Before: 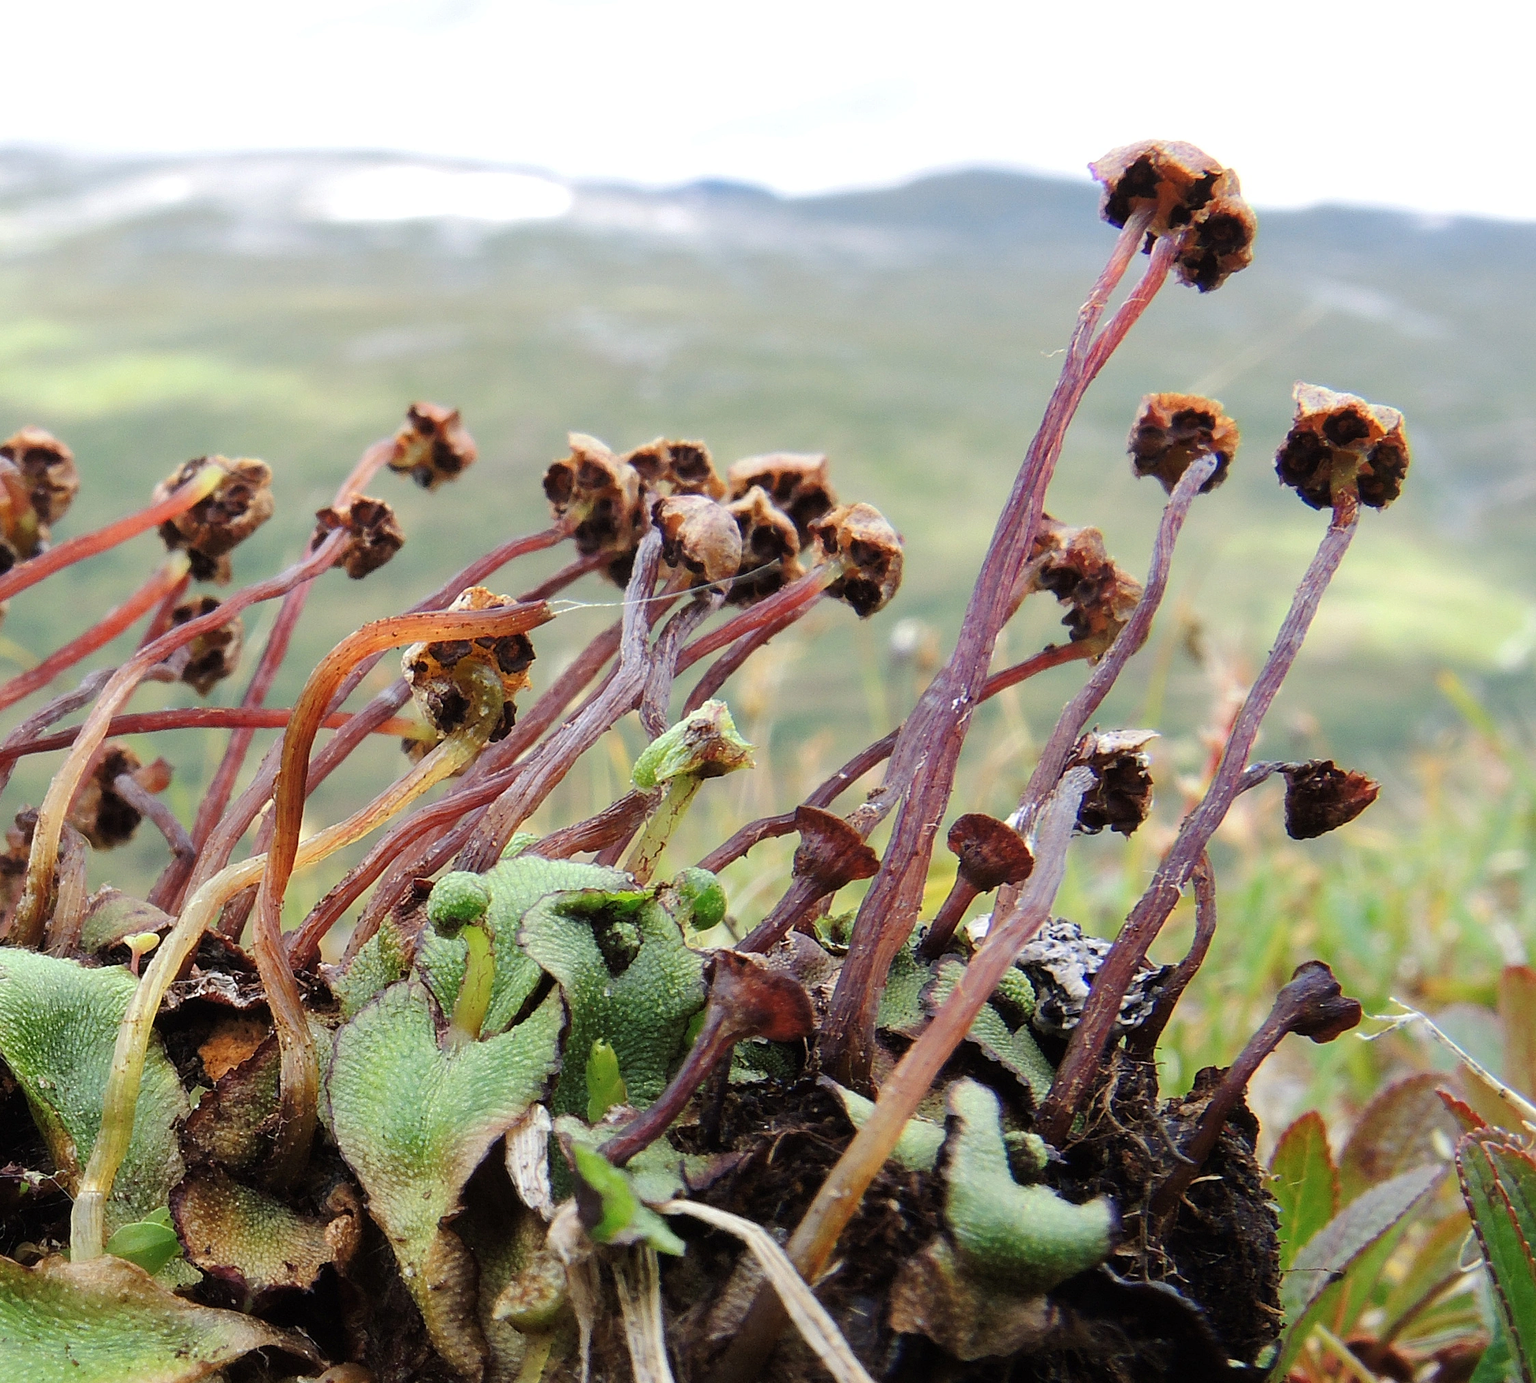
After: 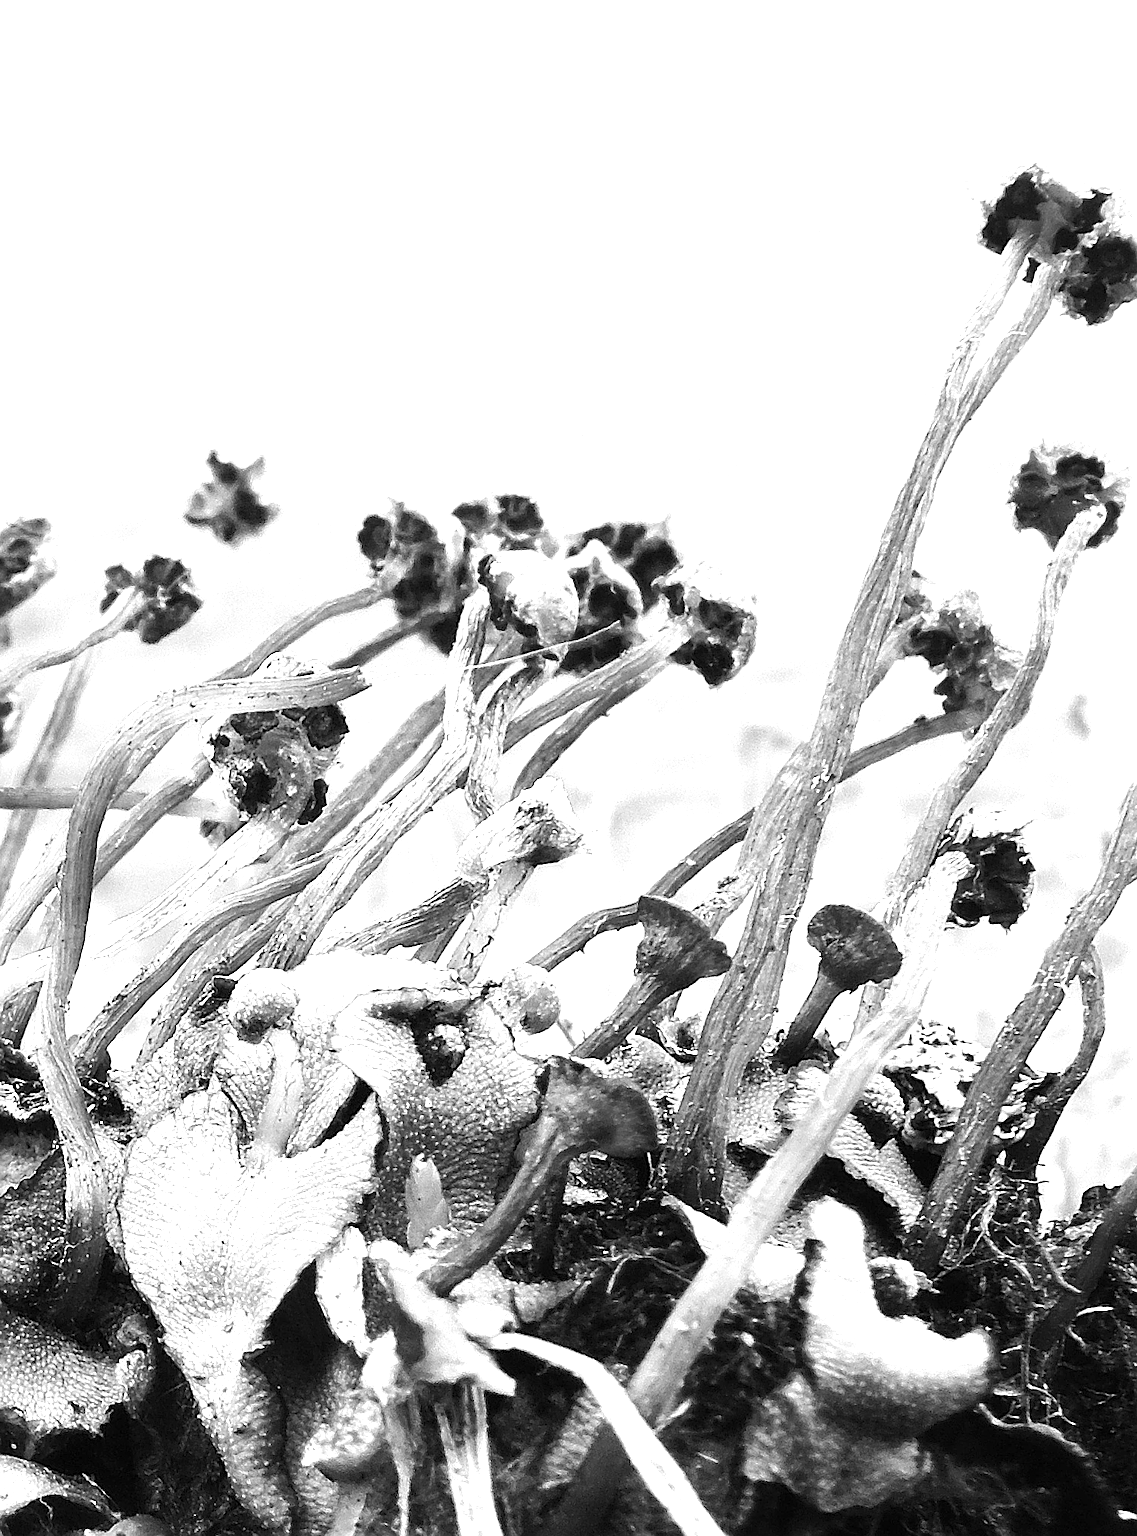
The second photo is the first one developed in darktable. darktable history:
tone equalizer: -8 EV -0.417 EV, -7 EV -0.389 EV, -6 EV -0.333 EV, -5 EV -0.222 EV, -3 EV 0.222 EV, -2 EV 0.333 EV, -1 EV 0.389 EV, +0 EV 0.417 EV, edges refinement/feathering 500, mask exposure compensation -1.57 EV, preserve details no
sharpen: on, module defaults
exposure: black level correction 0, exposure 1.2 EV, compensate exposure bias true, compensate highlight preservation false
monochrome: on, module defaults
crop and rotate: left 14.436%, right 18.898%
